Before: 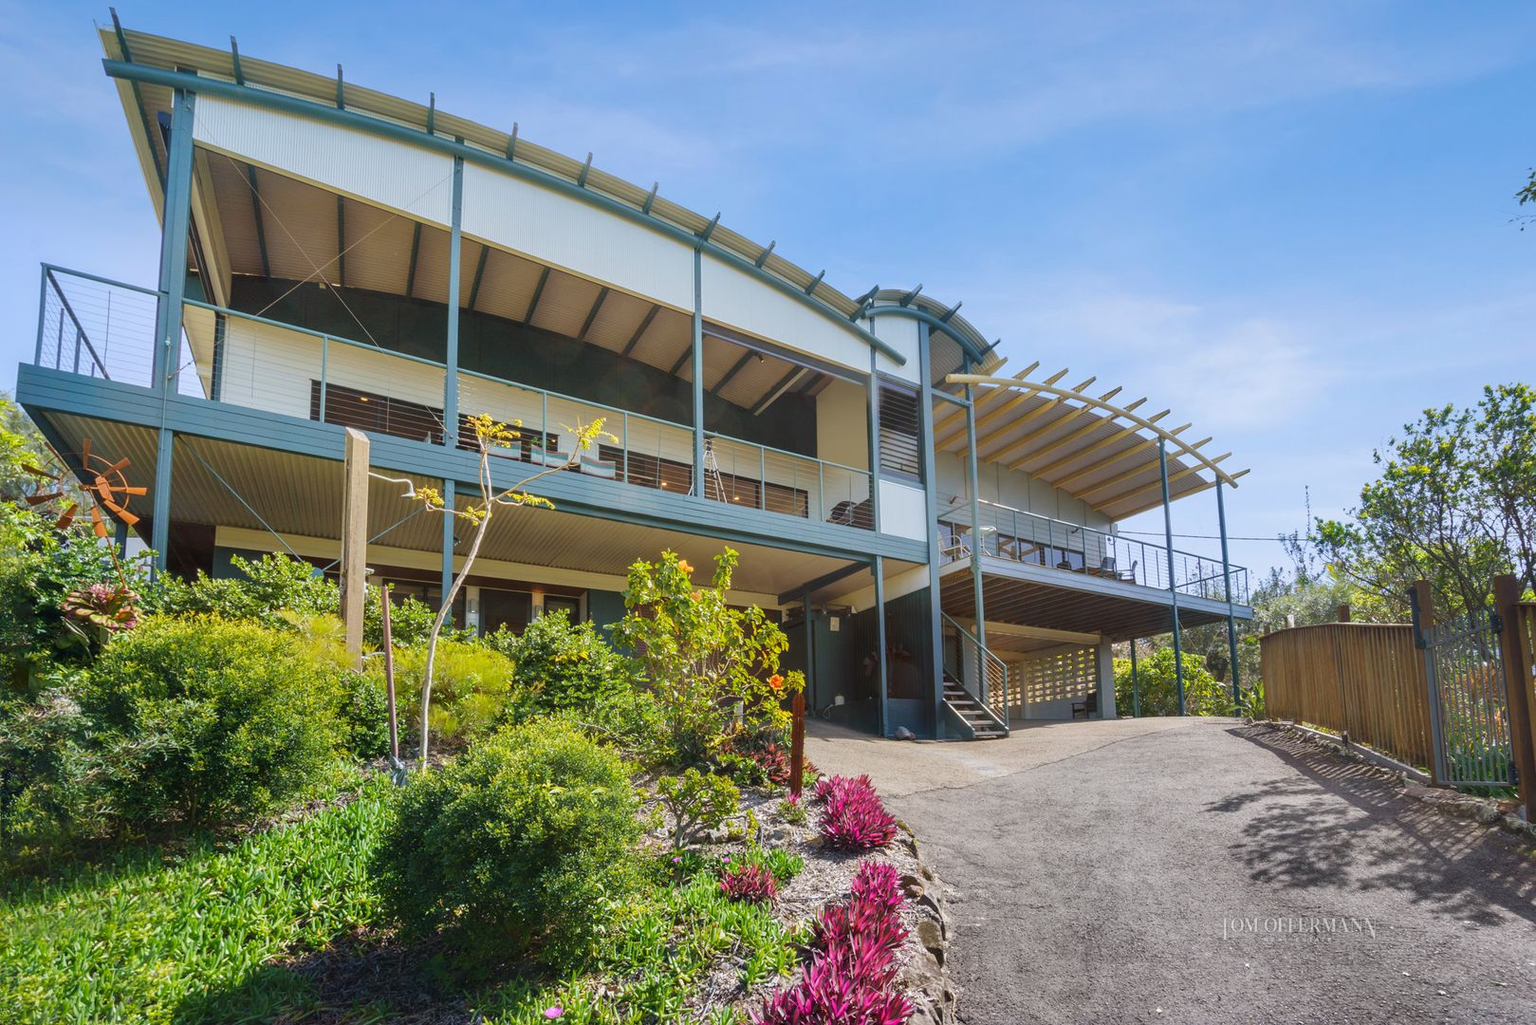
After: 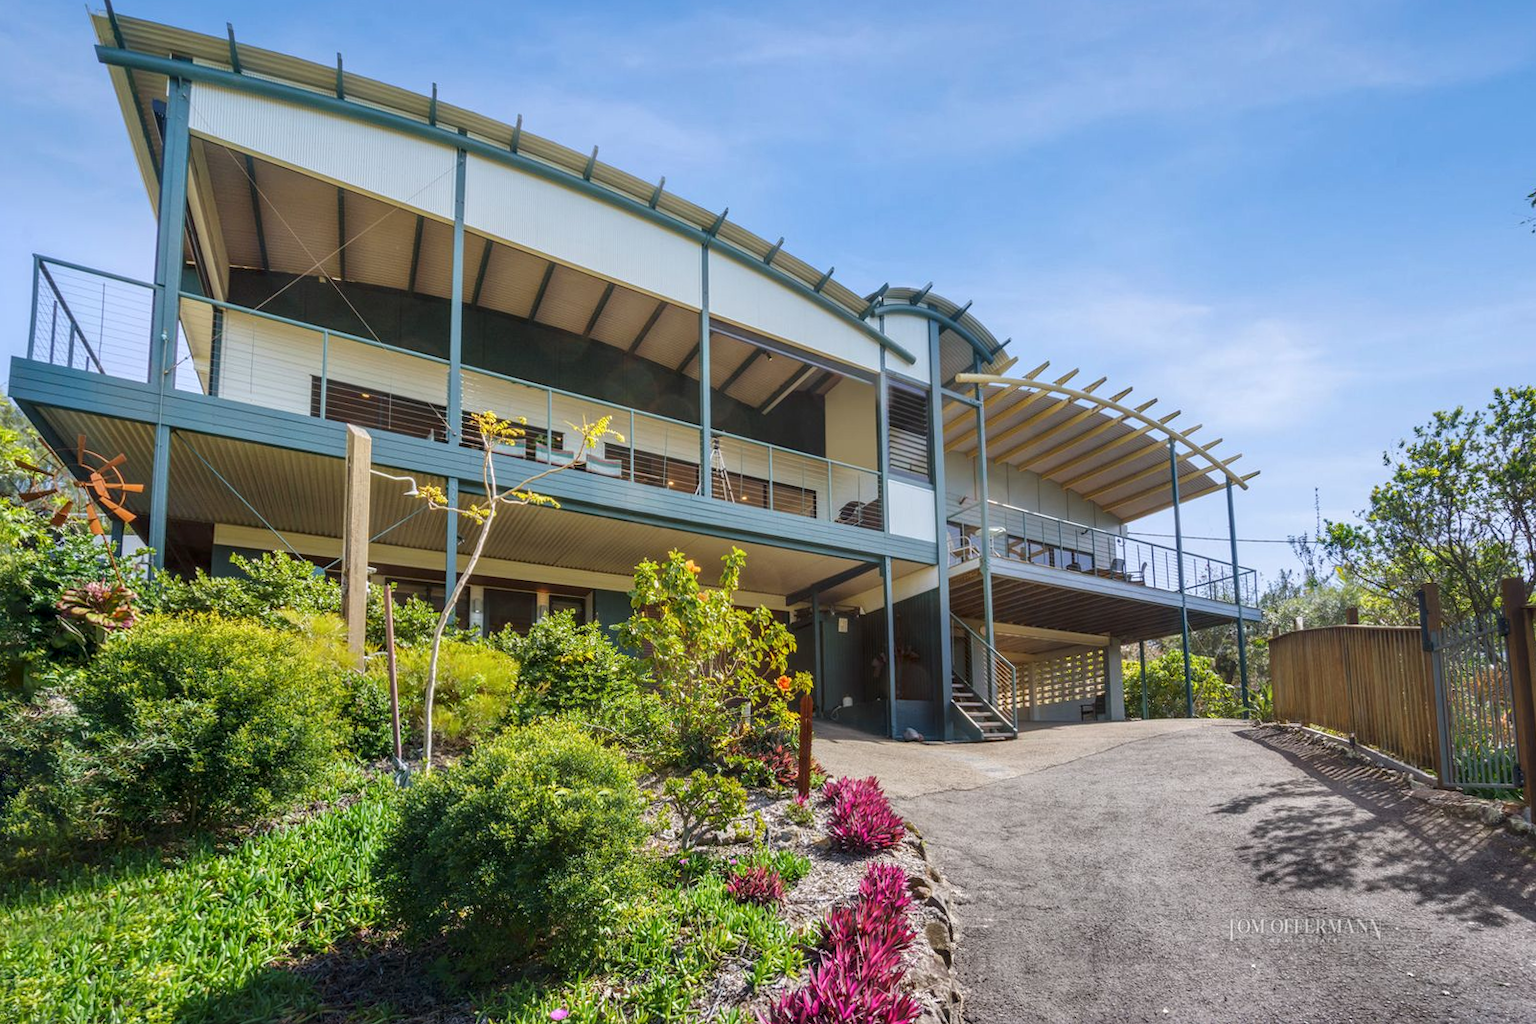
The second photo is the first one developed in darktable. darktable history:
local contrast: on, module defaults
rotate and perspective: rotation 0.174°, lens shift (vertical) 0.013, lens shift (horizontal) 0.019, shear 0.001, automatic cropping original format, crop left 0.007, crop right 0.991, crop top 0.016, crop bottom 0.997
